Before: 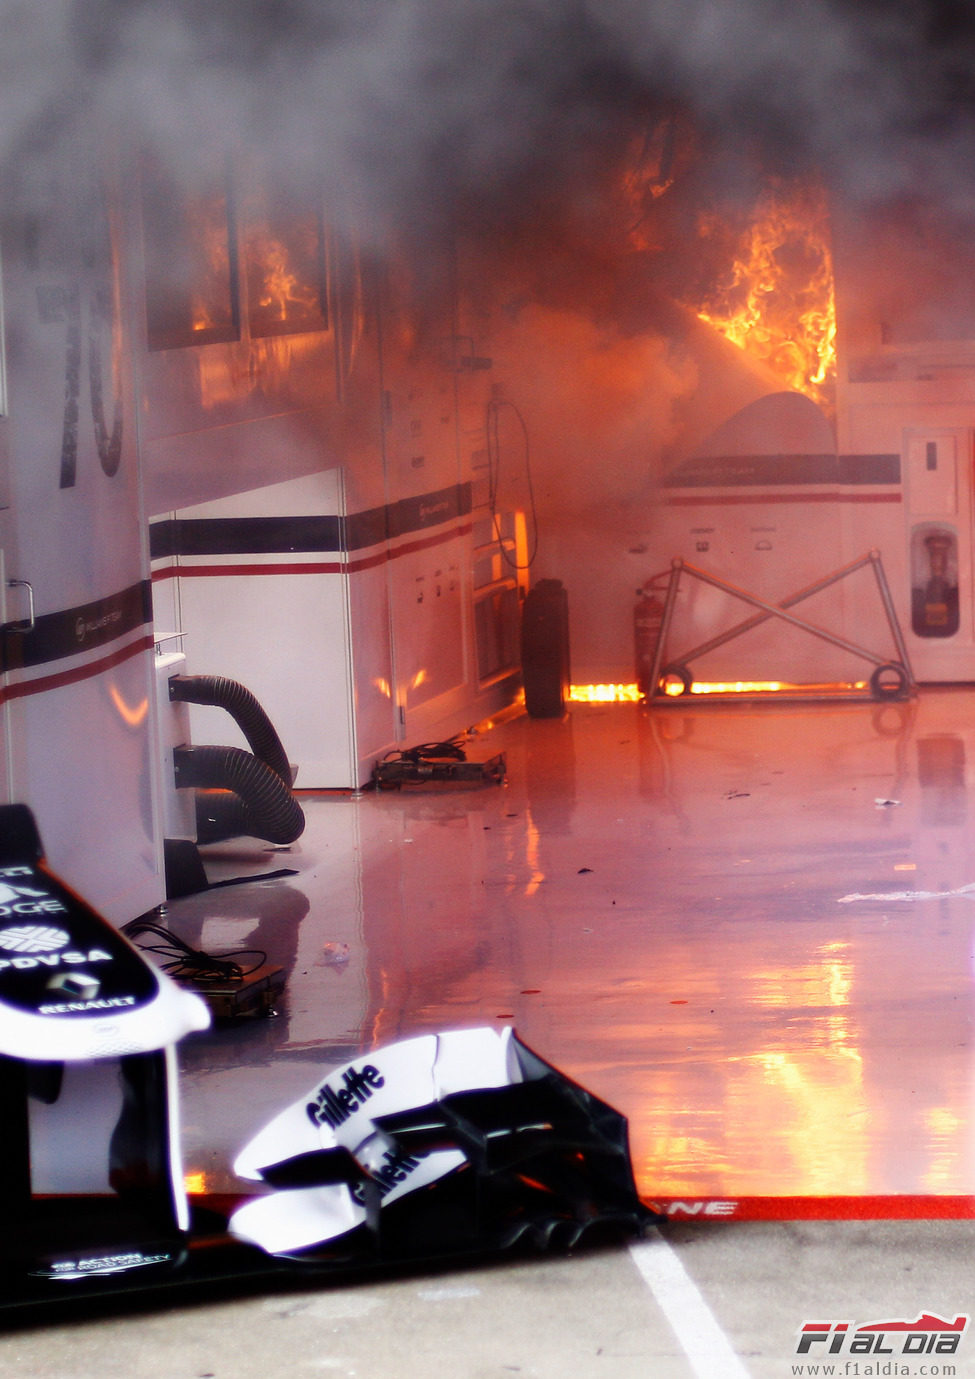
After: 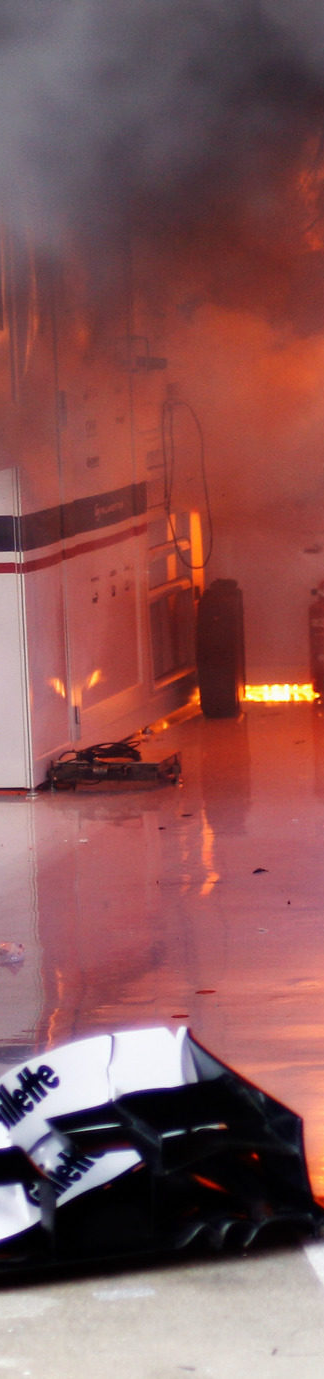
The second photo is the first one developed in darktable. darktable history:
crop: left 33.36%, right 33.36%
